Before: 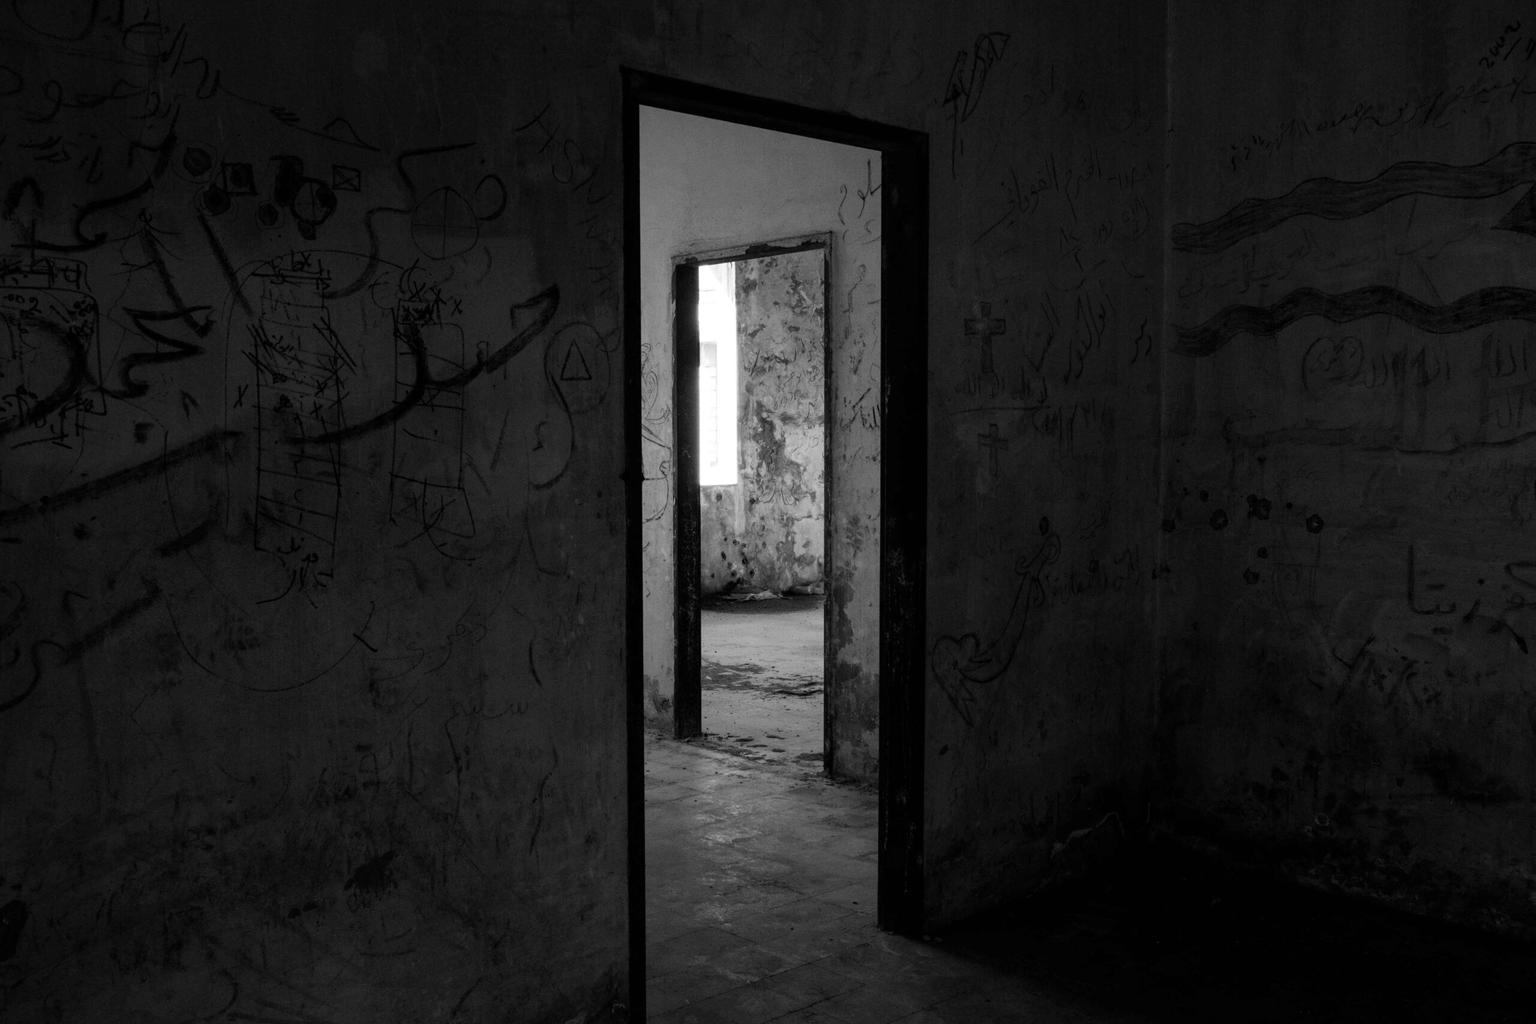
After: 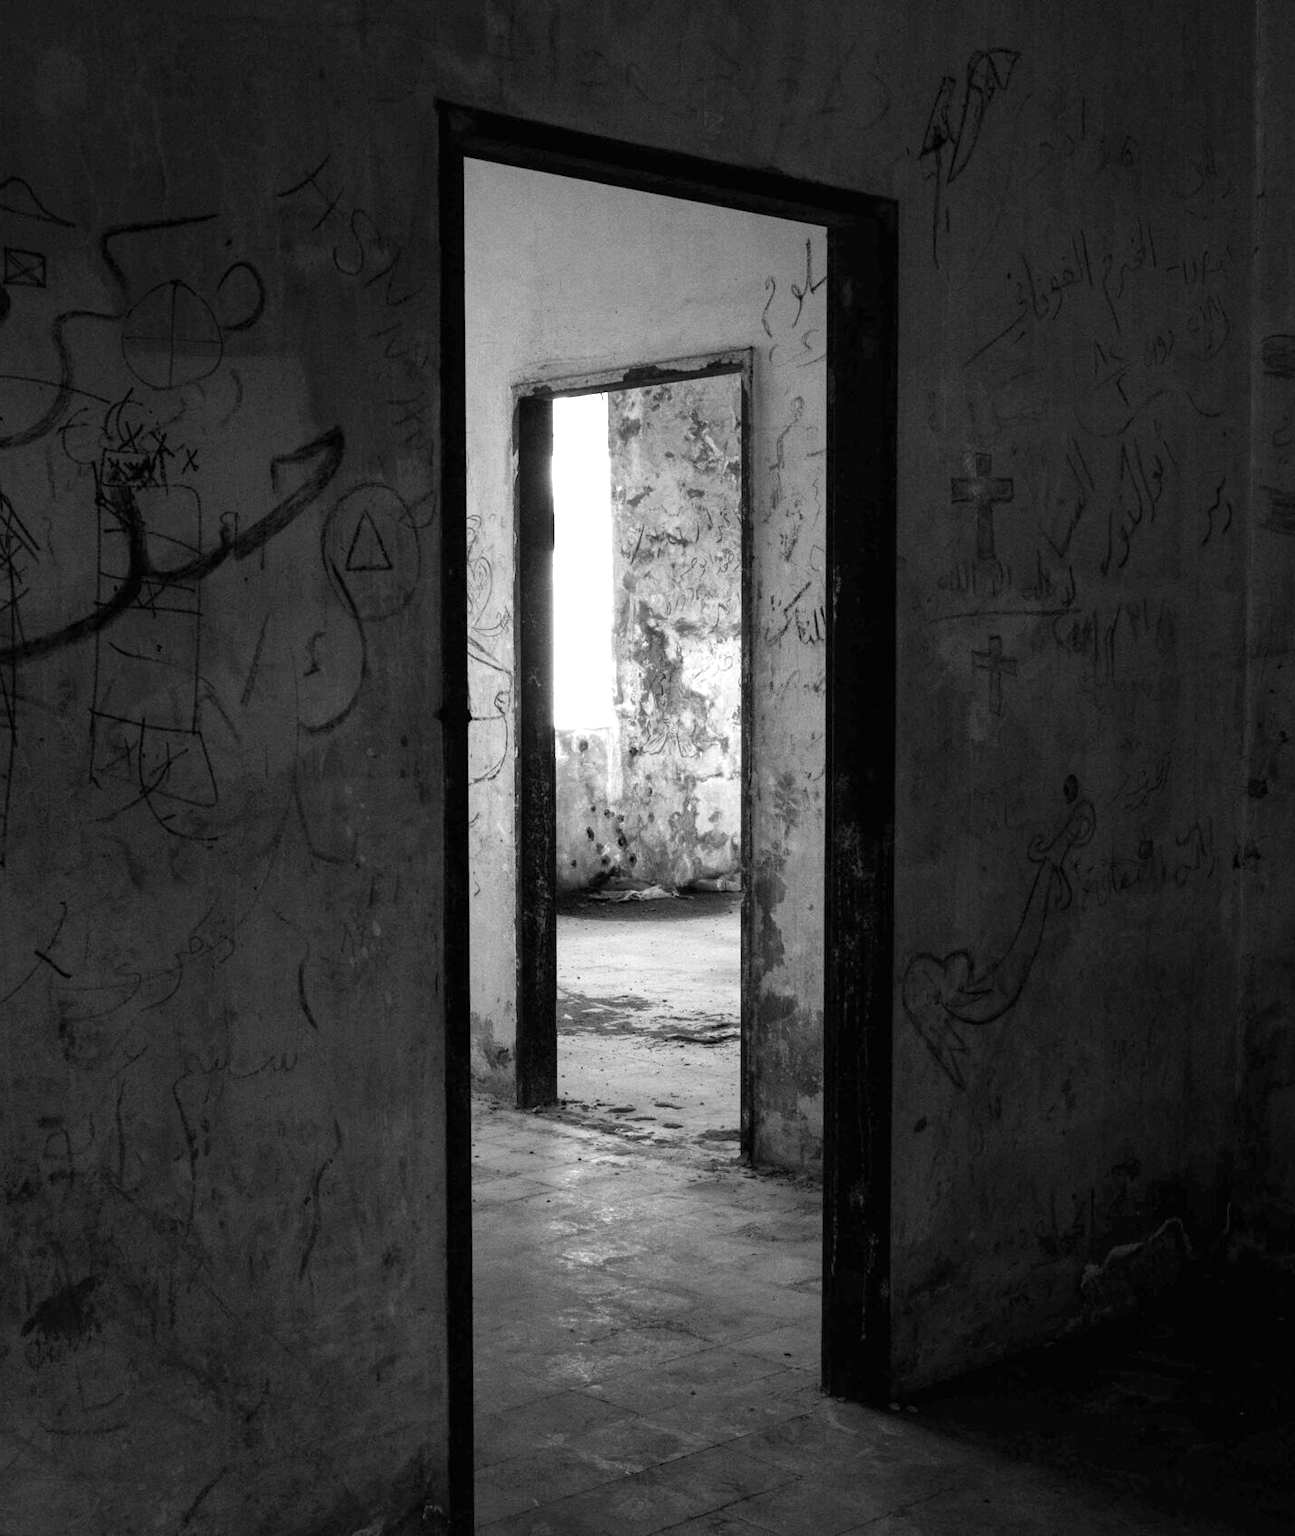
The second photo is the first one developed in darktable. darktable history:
crop: left 21.496%, right 22.254%
exposure: black level correction 0, exposure 1.1 EV, compensate exposure bias true, compensate highlight preservation false
